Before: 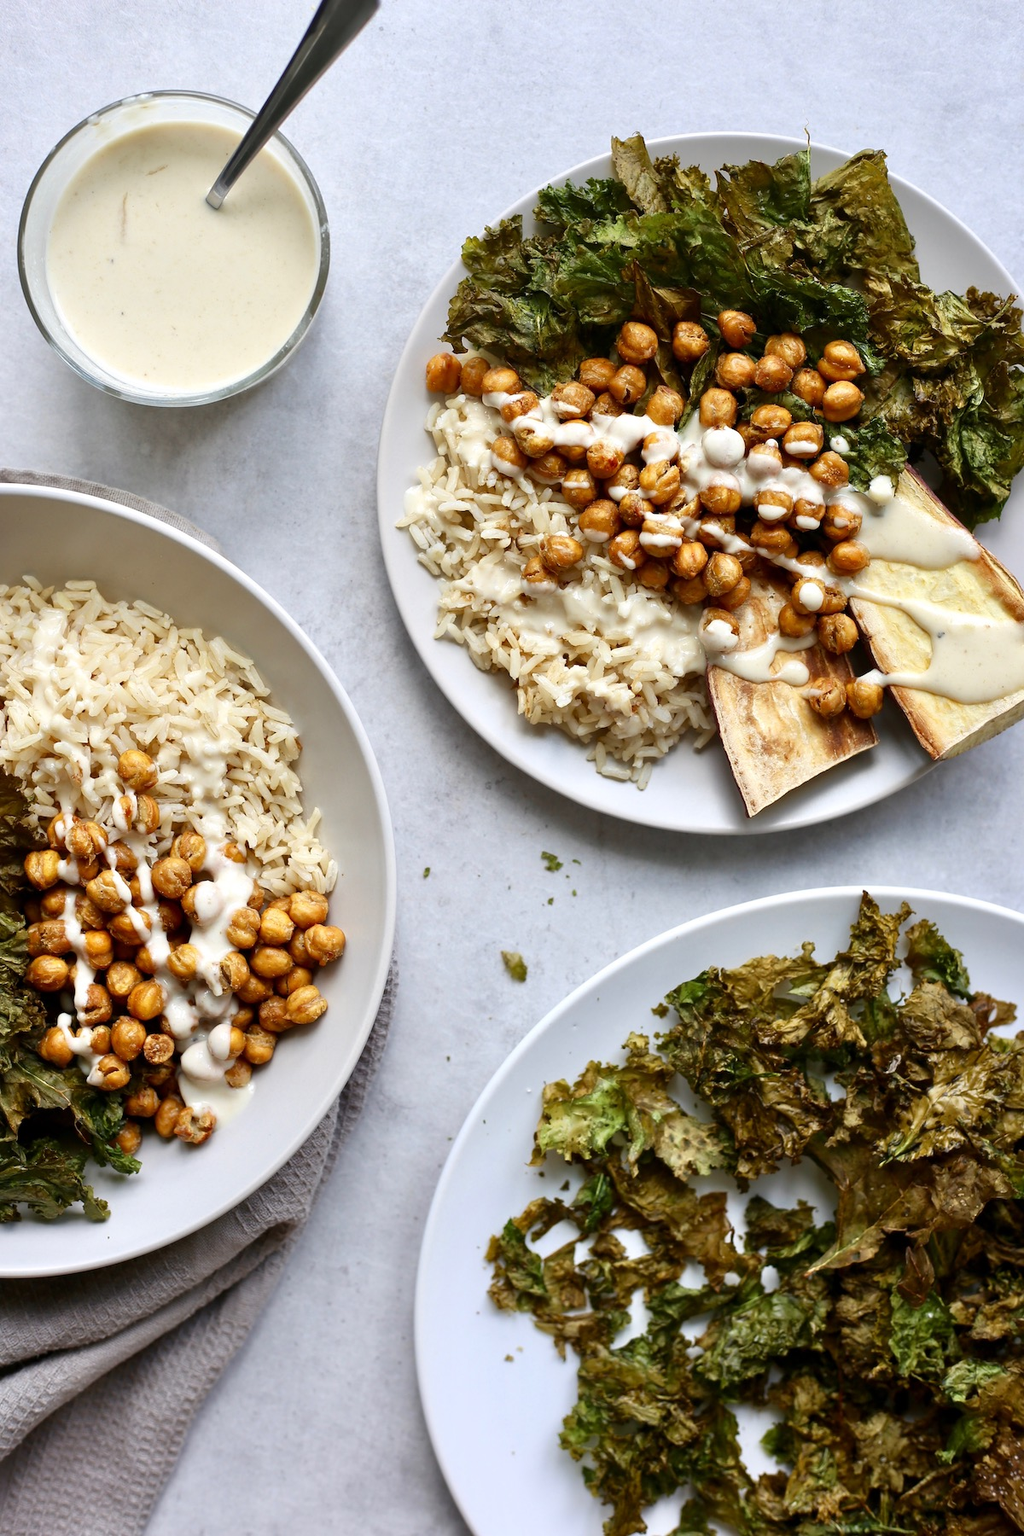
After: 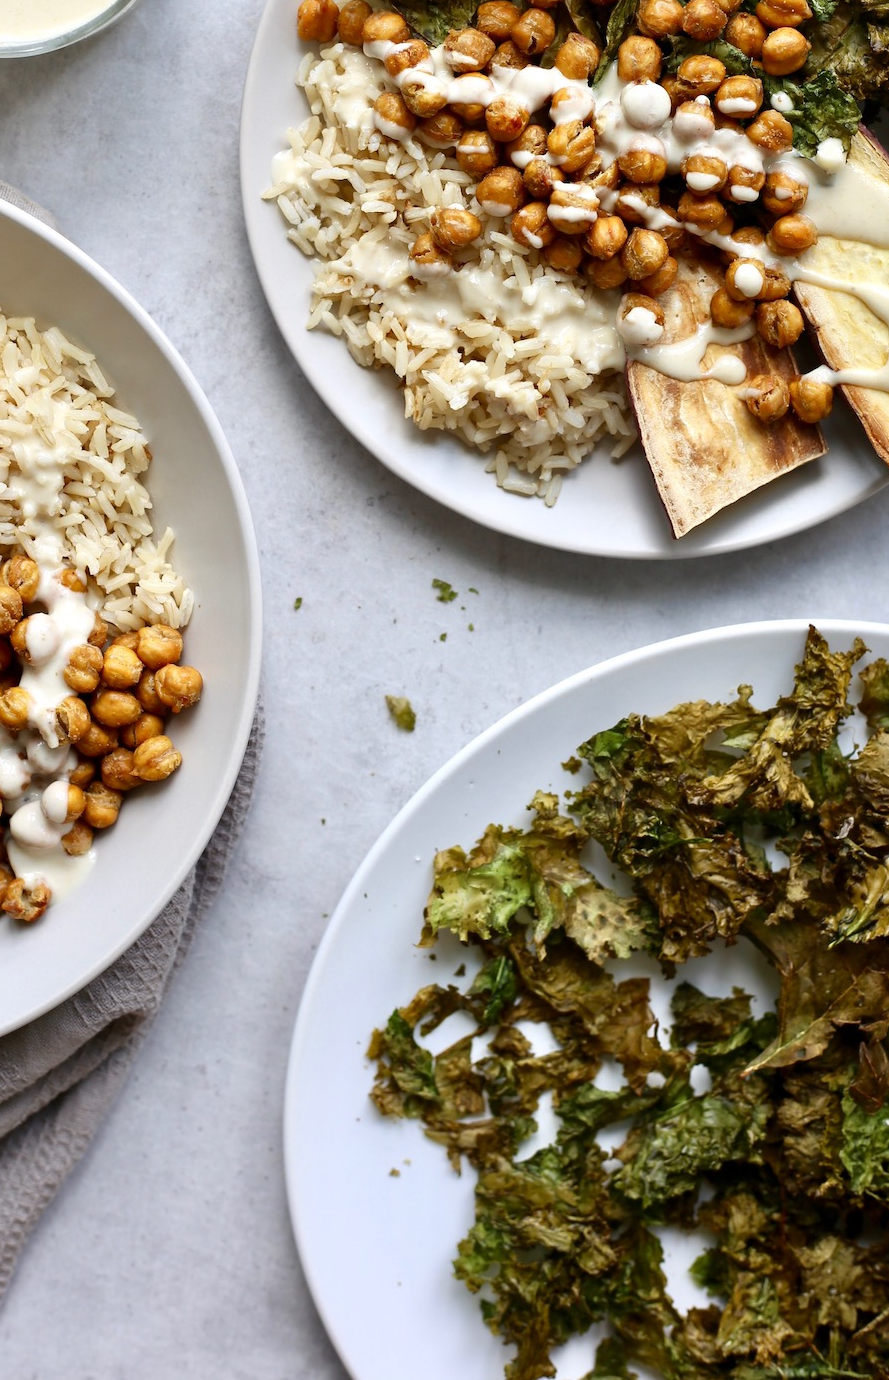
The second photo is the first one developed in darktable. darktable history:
crop: left 16.863%, top 23.326%, right 9.005%
